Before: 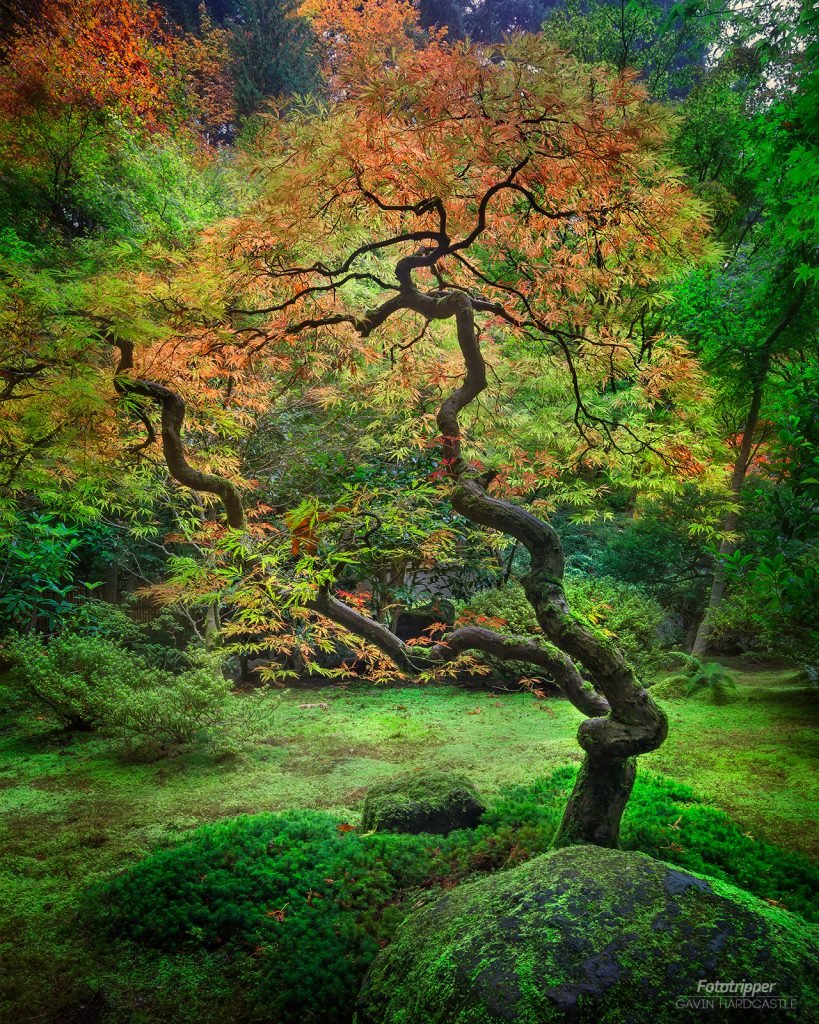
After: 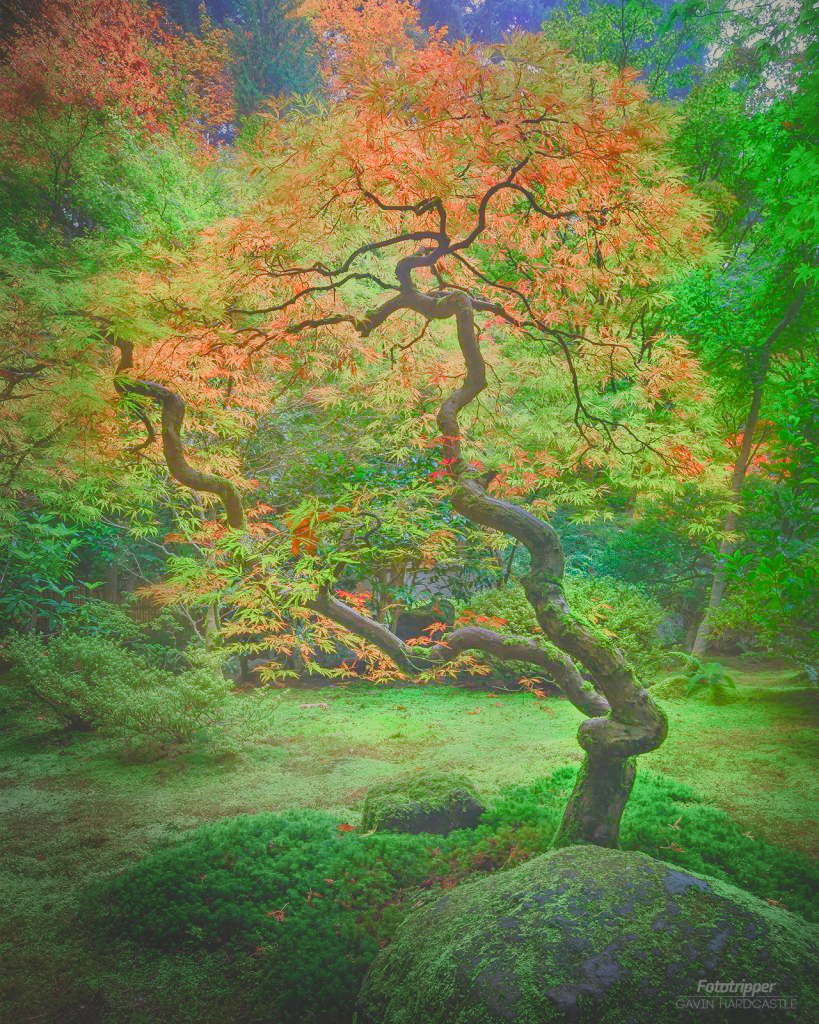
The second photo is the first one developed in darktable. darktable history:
lowpass: radius 0.1, contrast 0.85, saturation 1.1, unbound 0
color balance rgb: shadows lift › chroma 1%, shadows lift › hue 113°, highlights gain › chroma 0.2%, highlights gain › hue 333°, perceptual saturation grading › global saturation 20%, perceptual saturation grading › highlights -50%, perceptual saturation grading › shadows 25%, contrast -30%
white balance: red 0.982, blue 1.018
contrast brightness saturation: brightness 0.13
vignetting: fall-off start 73.57%, center (0.22, -0.235)
shadows and highlights: shadows 25, highlights -25
exposure: black level correction -0.002, exposure 0.708 EV, compensate exposure bias true, compensate highlight preservation false
